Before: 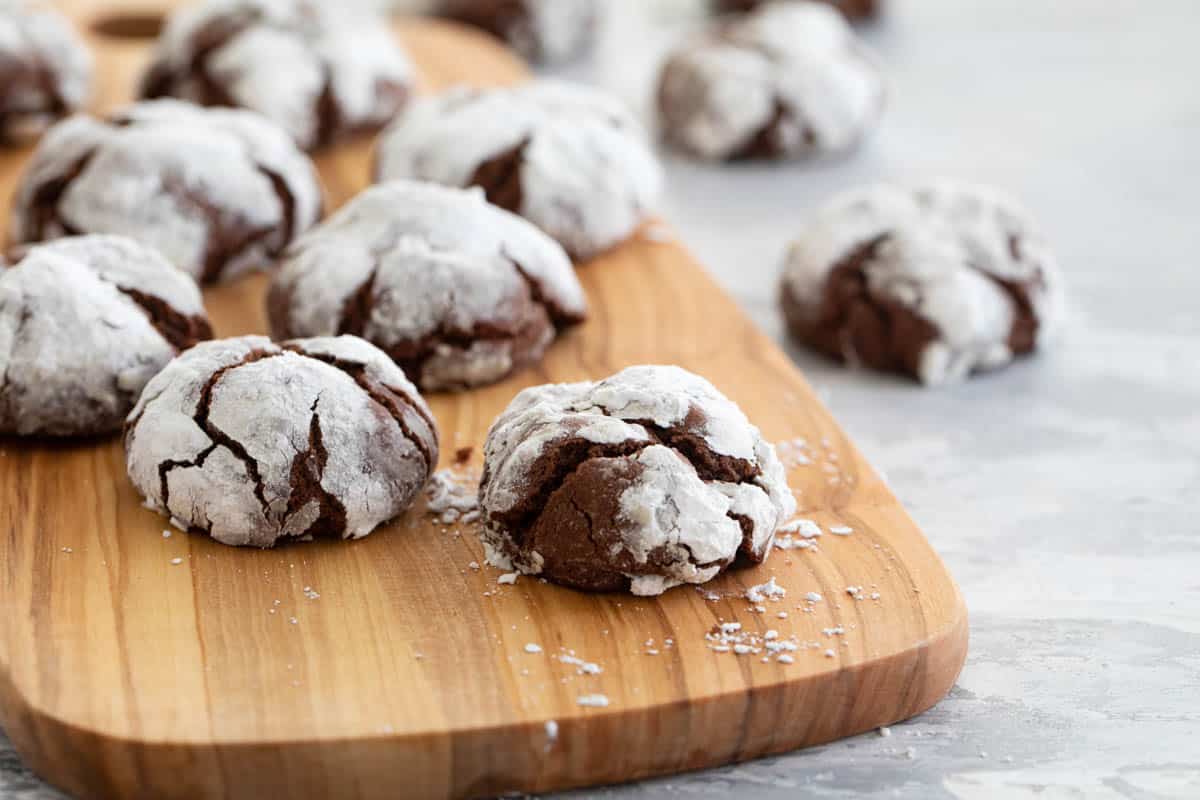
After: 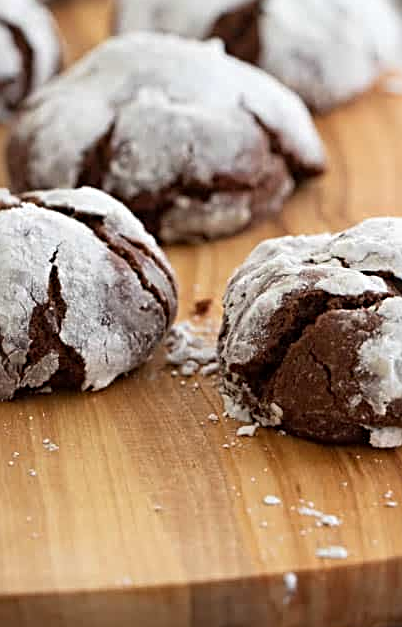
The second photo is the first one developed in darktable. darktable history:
crop and rotate: left 21.77%, top 18.528%, right 44.676%, bottom 2.997%
sharpen: radius 3.119
